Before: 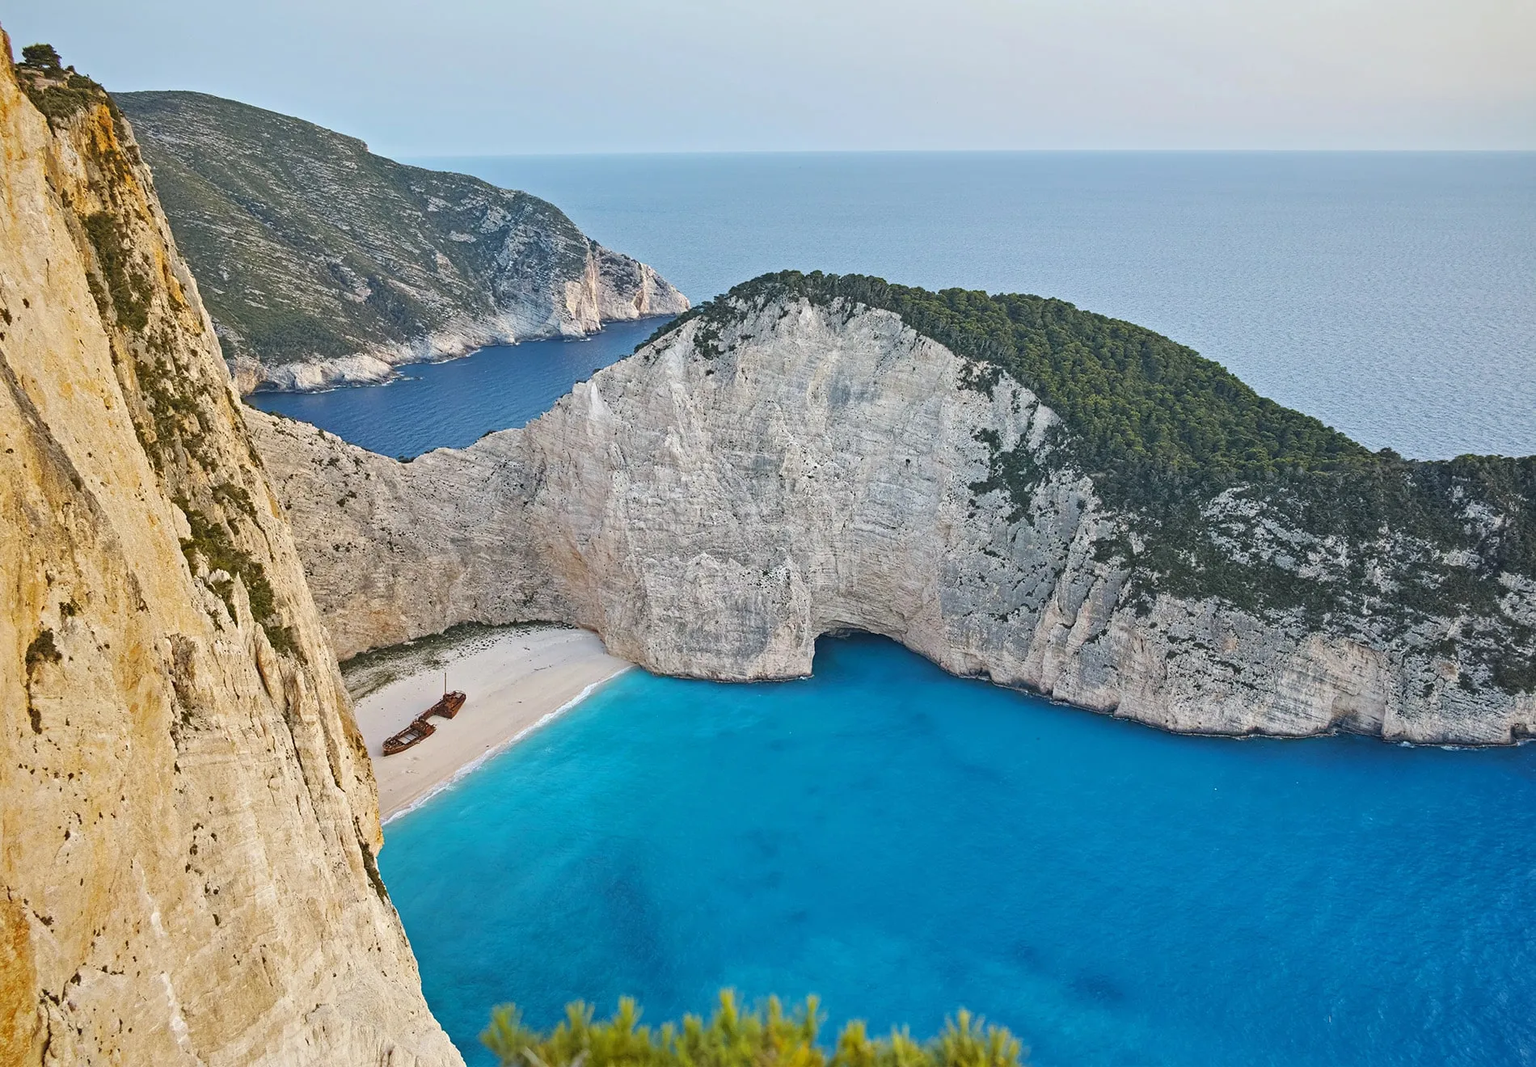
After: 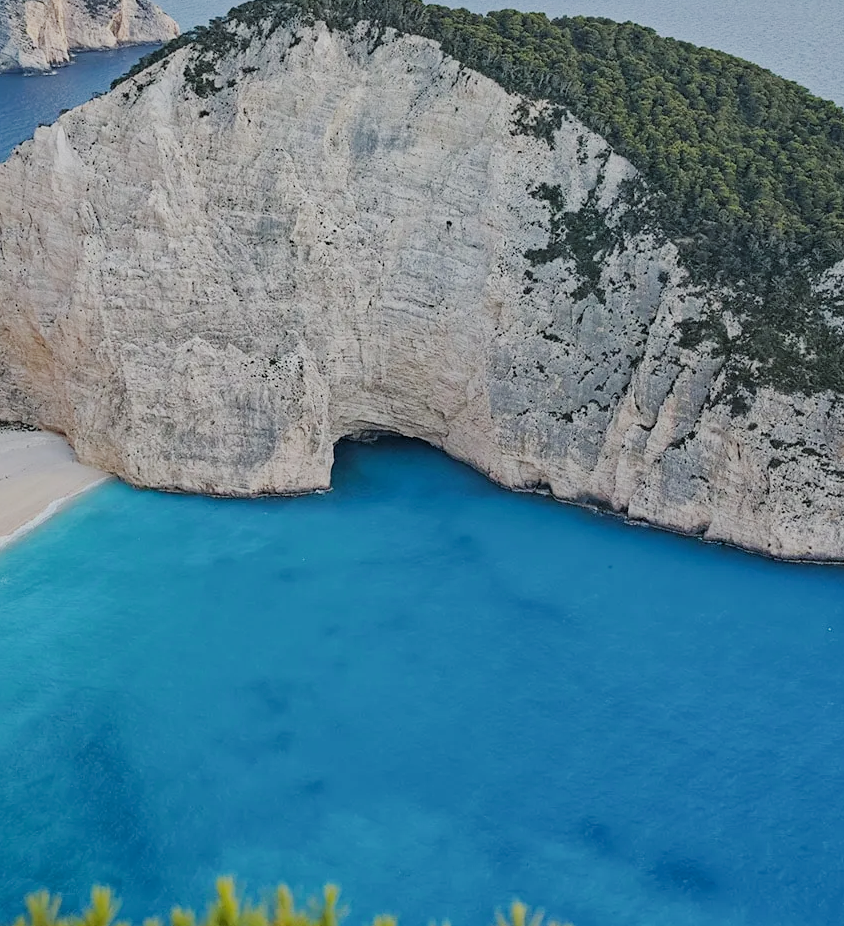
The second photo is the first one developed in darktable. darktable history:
local contrast: mode bilateral grid, contrast 10, coarseness 24, detail 115%, midtone range 0.2
crop: left 35.487%, top 26.316%, right 20.072%, bottom 3.458%
filmic rgb: black relative exposure -6.99 EV, white relative exposure 5.69 EV, hardness 2.85
